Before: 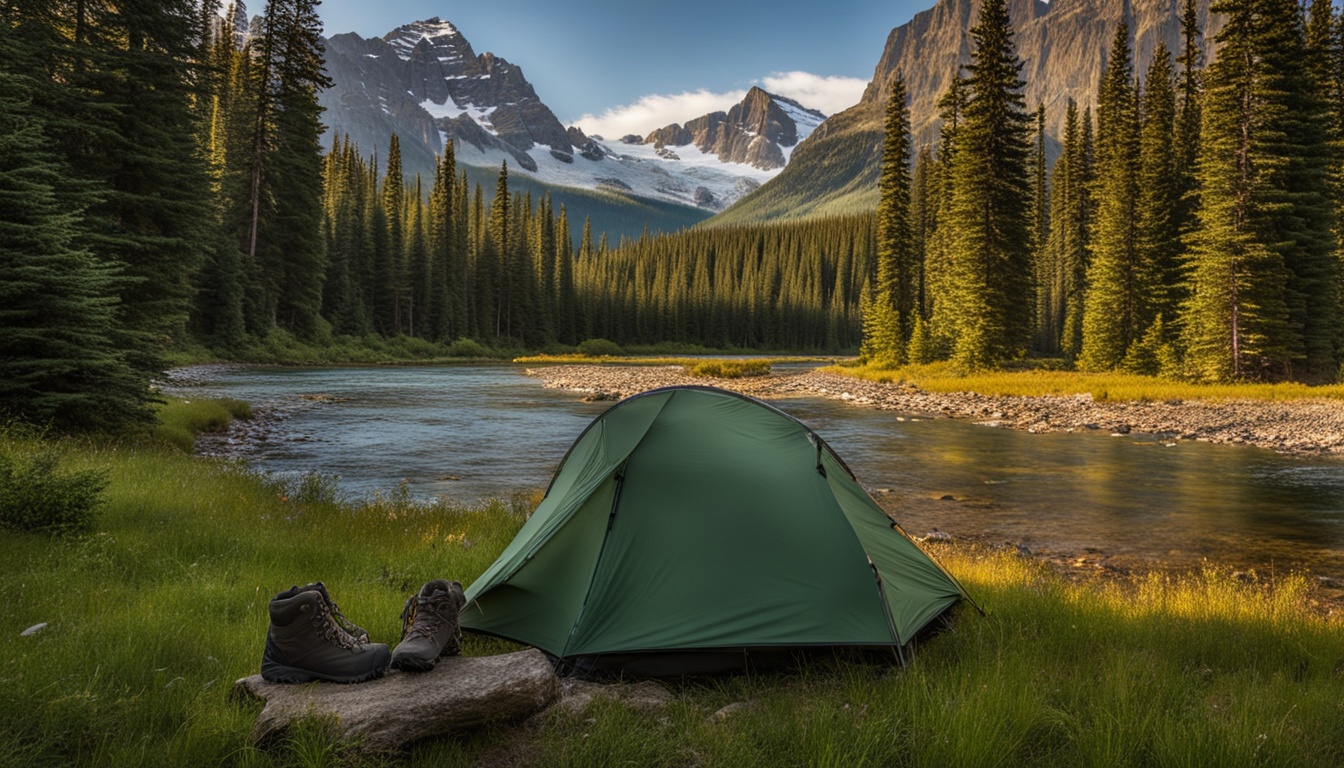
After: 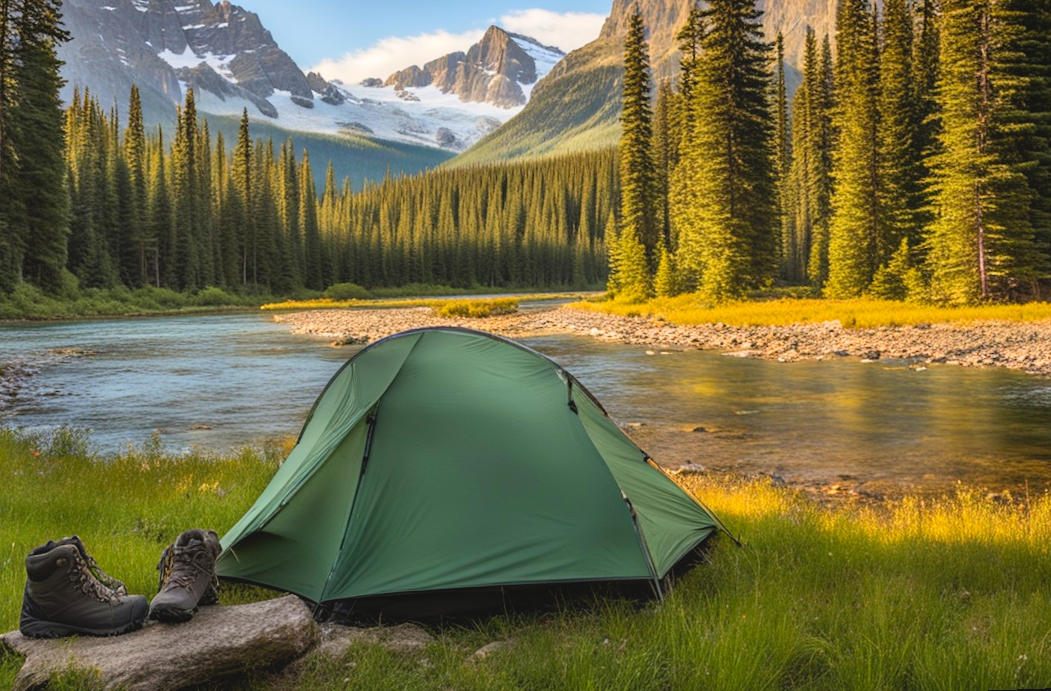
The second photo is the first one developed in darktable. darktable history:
tone curve: curves: ch0 [(0, 0) (0.004, 0.001) (0.133, 0.151) (0.325, 0.399) (0.475, 0.579) (0.832, 0.902) (1, 1)], color space Lab, linked channels, preserve colors none
crop and rotate: left 17.959%, top 5.771%, right 1.742%
local contrast: highlights 68%, shadows 68%, detail 82%, midtone range 0.325
exposure: black level correction 0.001, exposure 0.5 EV, compensate exposure bias true, compensate highlight preservation false
rotate and perspective: rotation -2°, crop left 0.022, crop right 0.978, crop top 0.049, crop bottom 0.951
